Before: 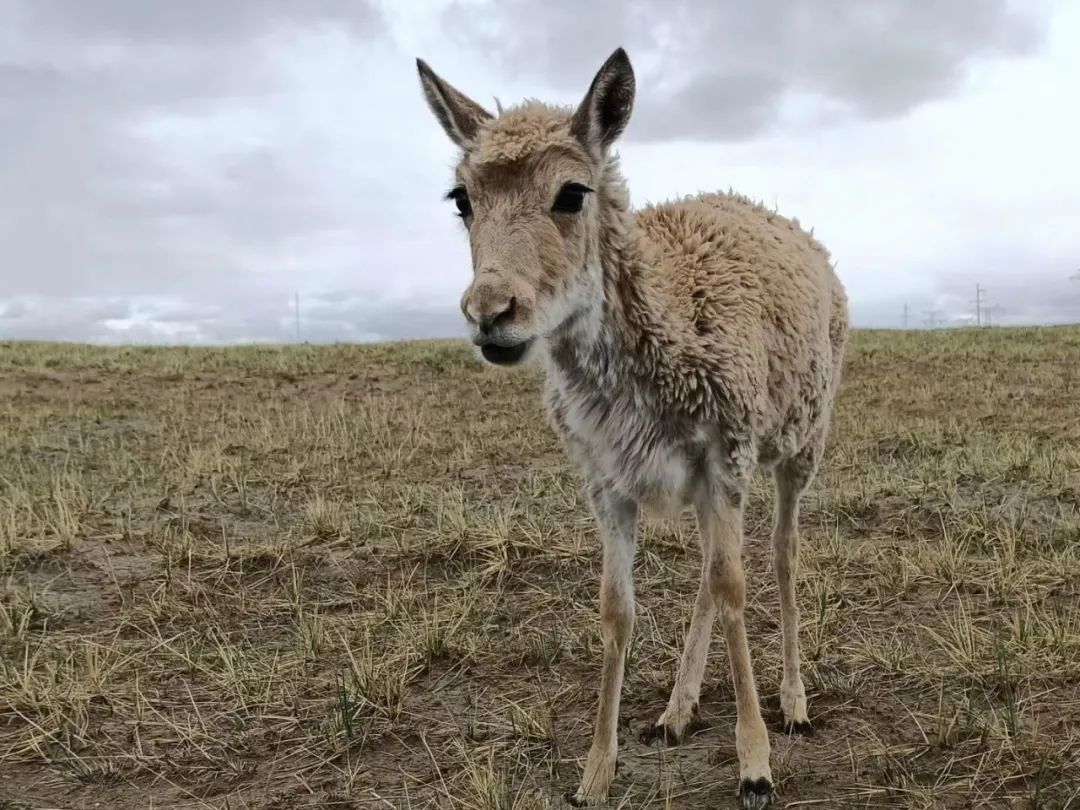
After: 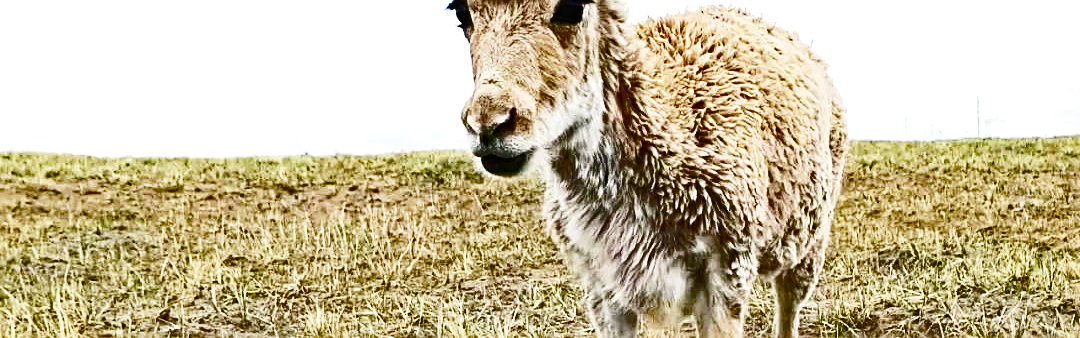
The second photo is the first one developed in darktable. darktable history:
crop and rotate: top 23.457%, bottom 34.703%
color balance rgb: global offset › luminance 0.775%, perceptual saturation grading › global saturation 20%, perceptual saturation grading › highlights -14.325%, perceptual saturation grading › shadows 49.693%
shadows and highlights: radius 336.48, shadows 28.38, soften with gaussian
base curve: curves: ch0 [(0, 0) (0.028, 0.03) (0.121, 0.232) (0.46, 0.748) (0.859, 0.968) (1, 1)], preserve colors none
local contrast: highlights 103%, shadows 100%, detail 119%, midtone range 0.2
exposure: black level correction 0, exposure 1.098 EV, compensate highlight preservation false
haze removal: compatibility mode true, adaptive false
sharpen: on, module defaults
